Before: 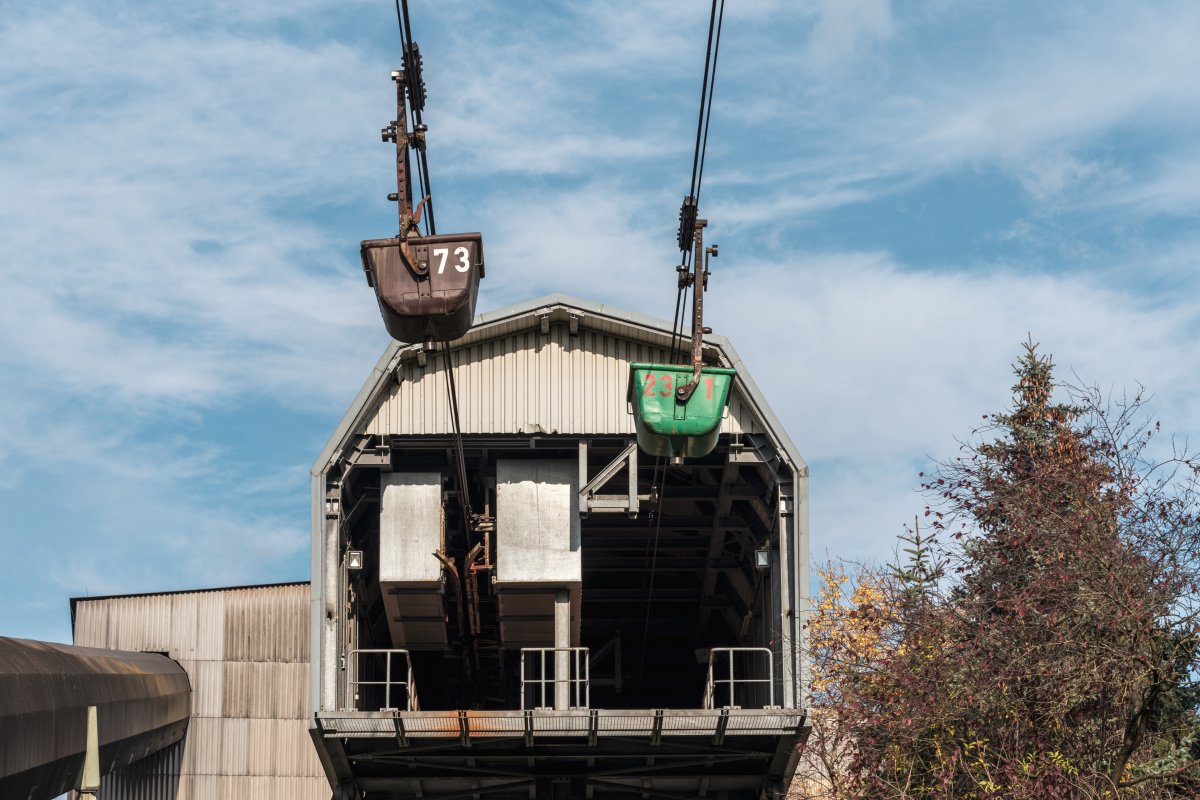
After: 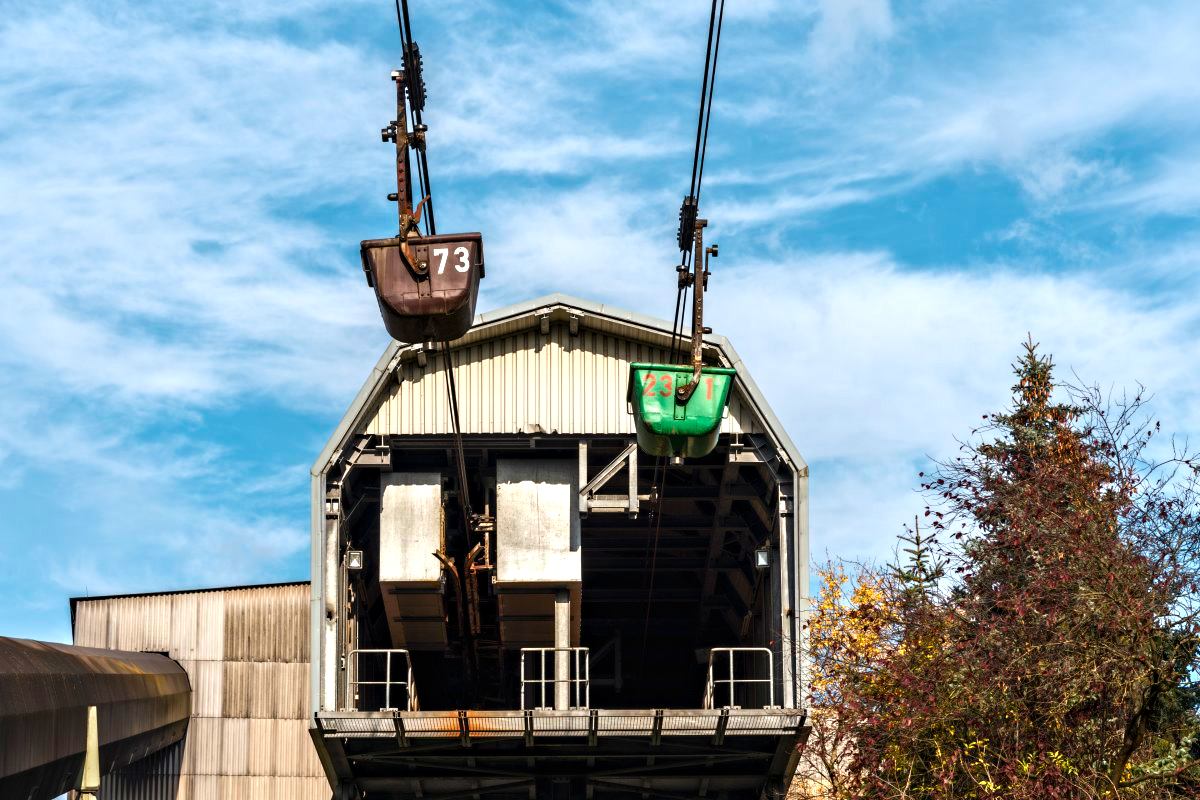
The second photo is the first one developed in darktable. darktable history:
contrast equalizer: octaves 7, y [[0.5, 0.5, 0.544, 0.569, 0.5, 0.5], [0.5 ×6], [0.5 ×6], [0 ×6], [0 ×6]]
sharpen: radius 5.291, amount 0.311, threshold 26.287
color balance rgb: perceptual saturation grading › global saturation 20%, perceptual saturation grading › highlights -14.271%, perceptual saturation grading › shadows 49.412%, perceptual brilliance grading › global brilliance 14.368%, perceptual brilliance grading › shadows -34.84%, global vibrance 39.859%
